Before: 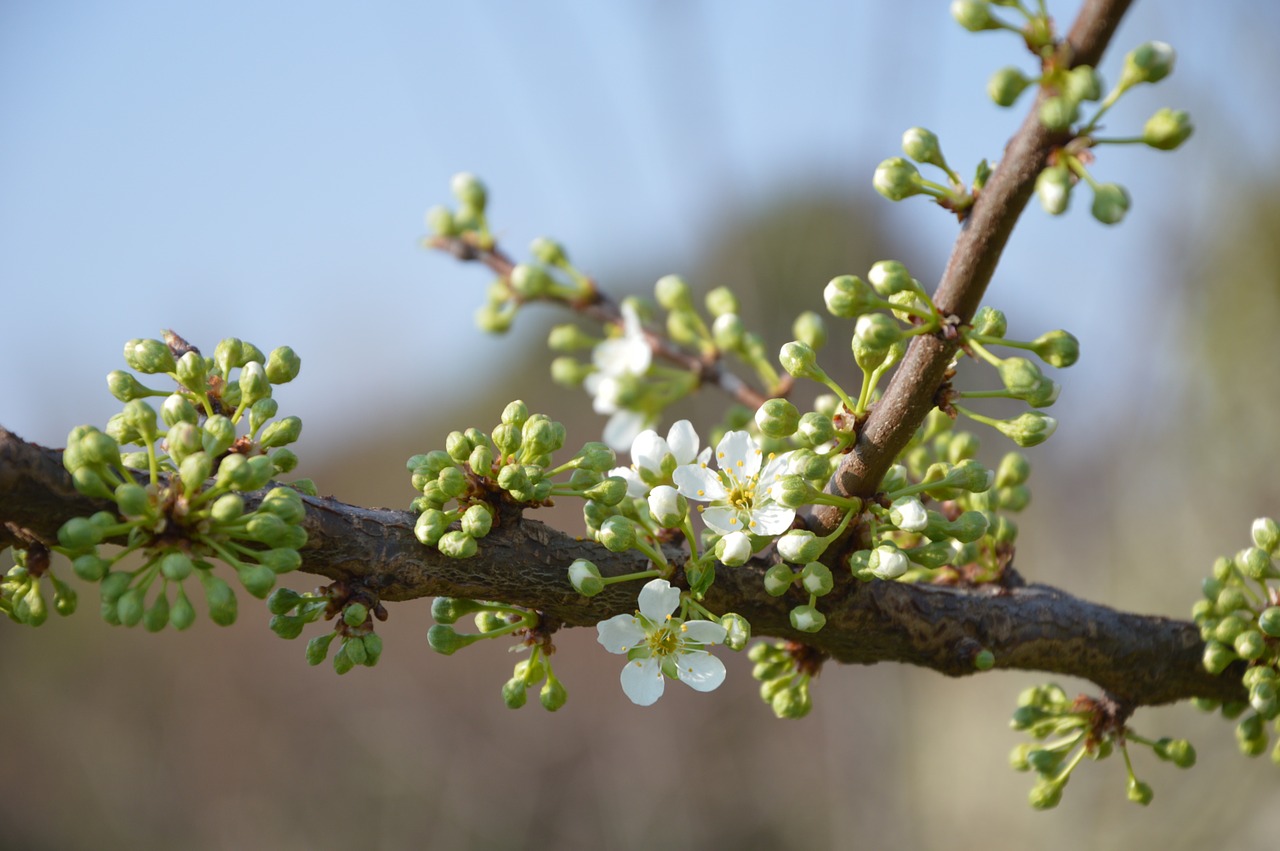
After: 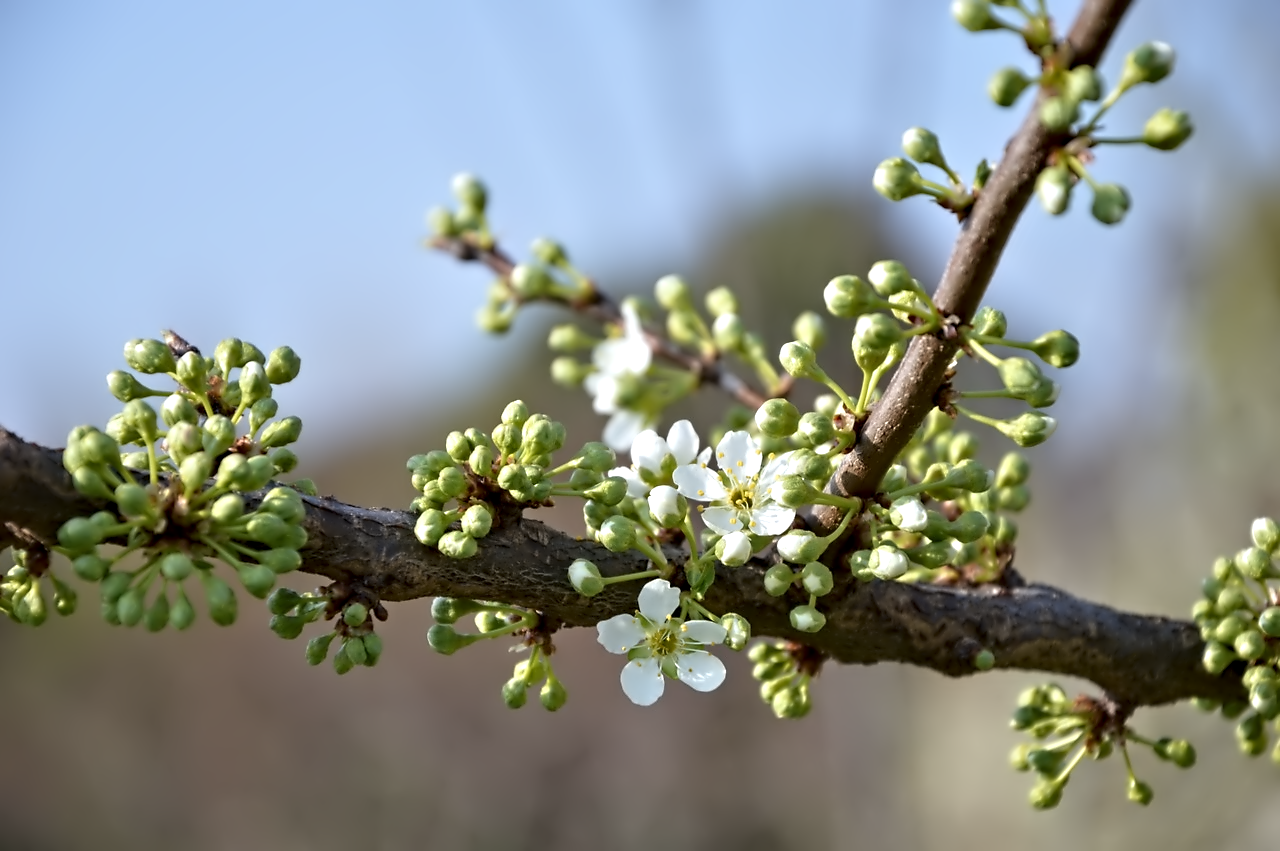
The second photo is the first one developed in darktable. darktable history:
white balance: red 0.983, blue 1.036
contrast equalizer: octaves 7, y [[0.5, 0.542, 0.583, 0.625, 0.667, 0.708], [0.5 ×6], [0.5 ×6], [0, 0.033, 0.067, 0.1, 0.133, 0.167], [0, 0.05, 0.1, 0.15, 0.2, 0.25]]
